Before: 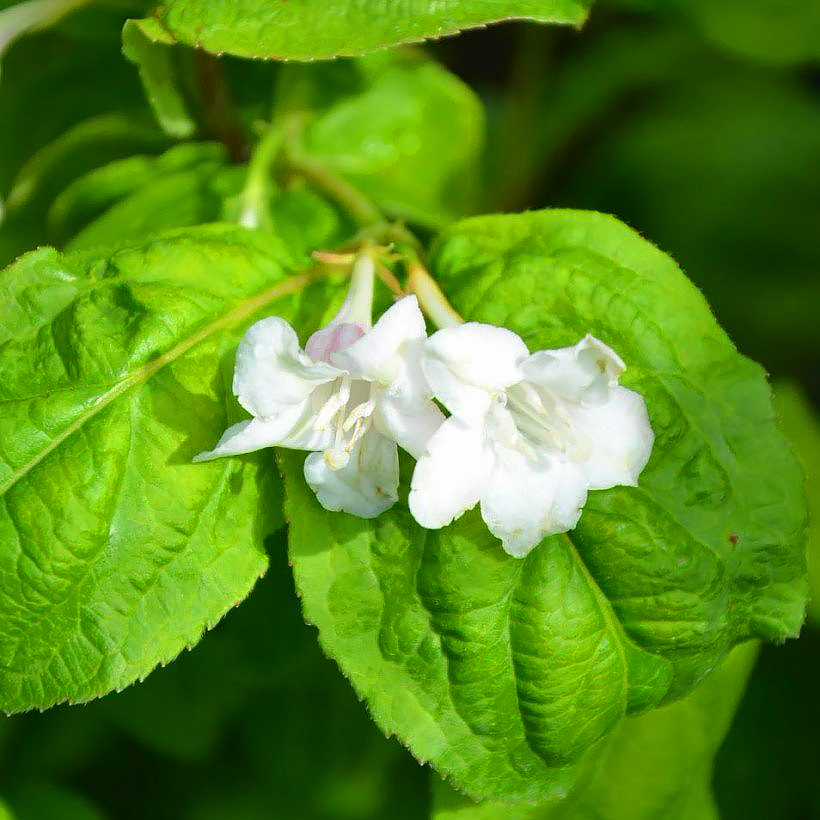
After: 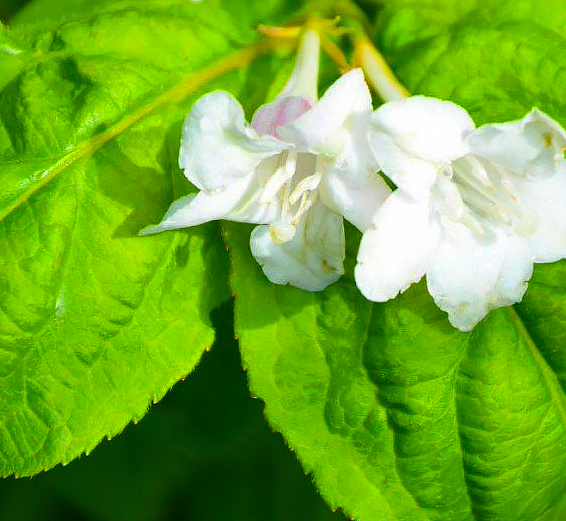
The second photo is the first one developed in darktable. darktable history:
color balance rgb: perceptual saturation grading › global saturation 24.991%
crop: left 6.623%, top 27.77%, right 24.24%, bottom 8.632%
